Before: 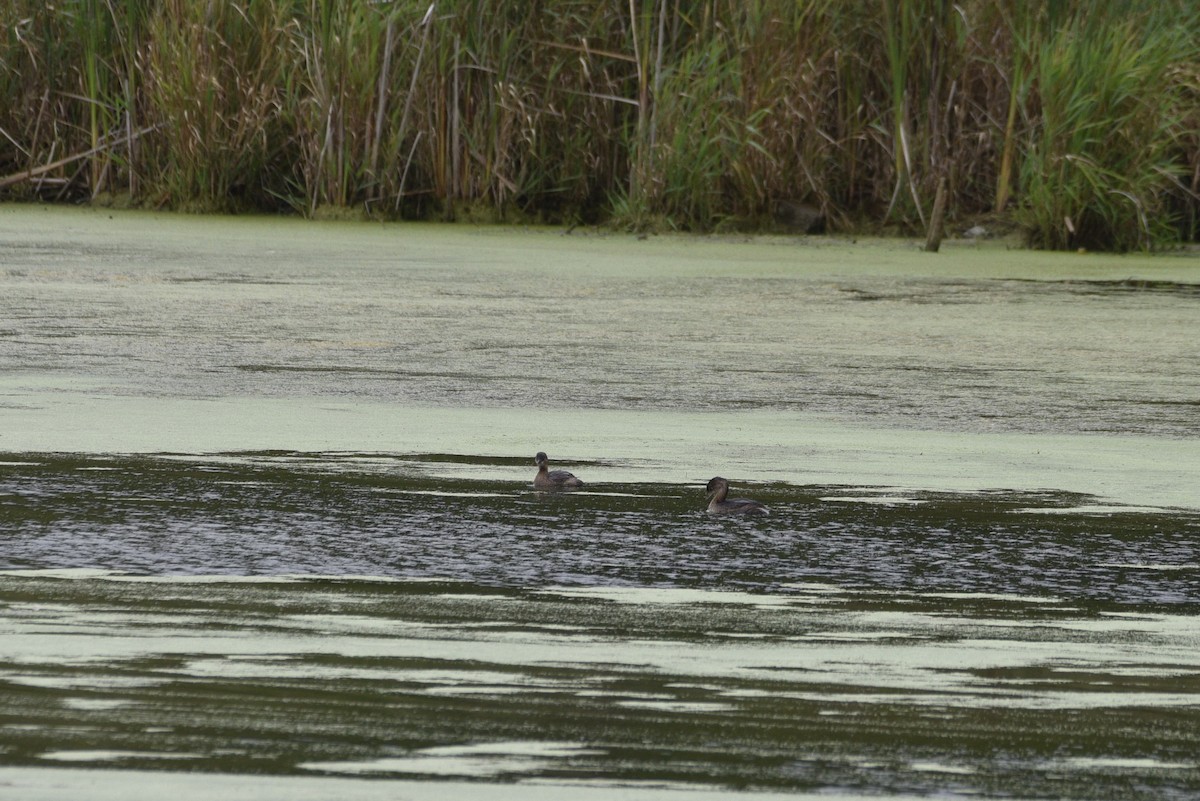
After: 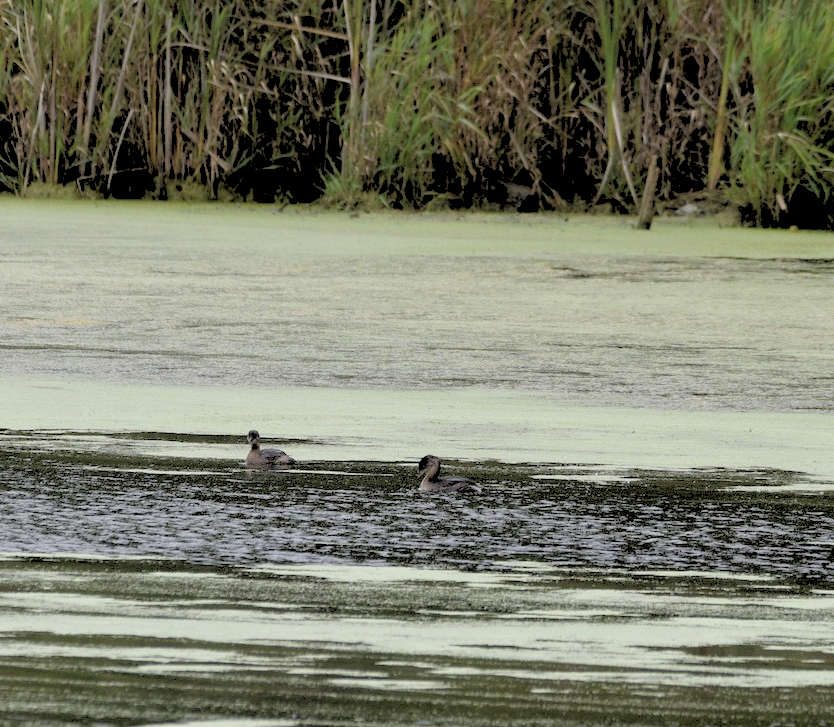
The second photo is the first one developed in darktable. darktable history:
rgb levels: levels [[0.027, 0.429, 0.996], [0, 0.5, 1], [0, 0.5, 1]]
crop and rotate: left 24.034%, top 2.838%, right 6.406%, bottom 6.299%
